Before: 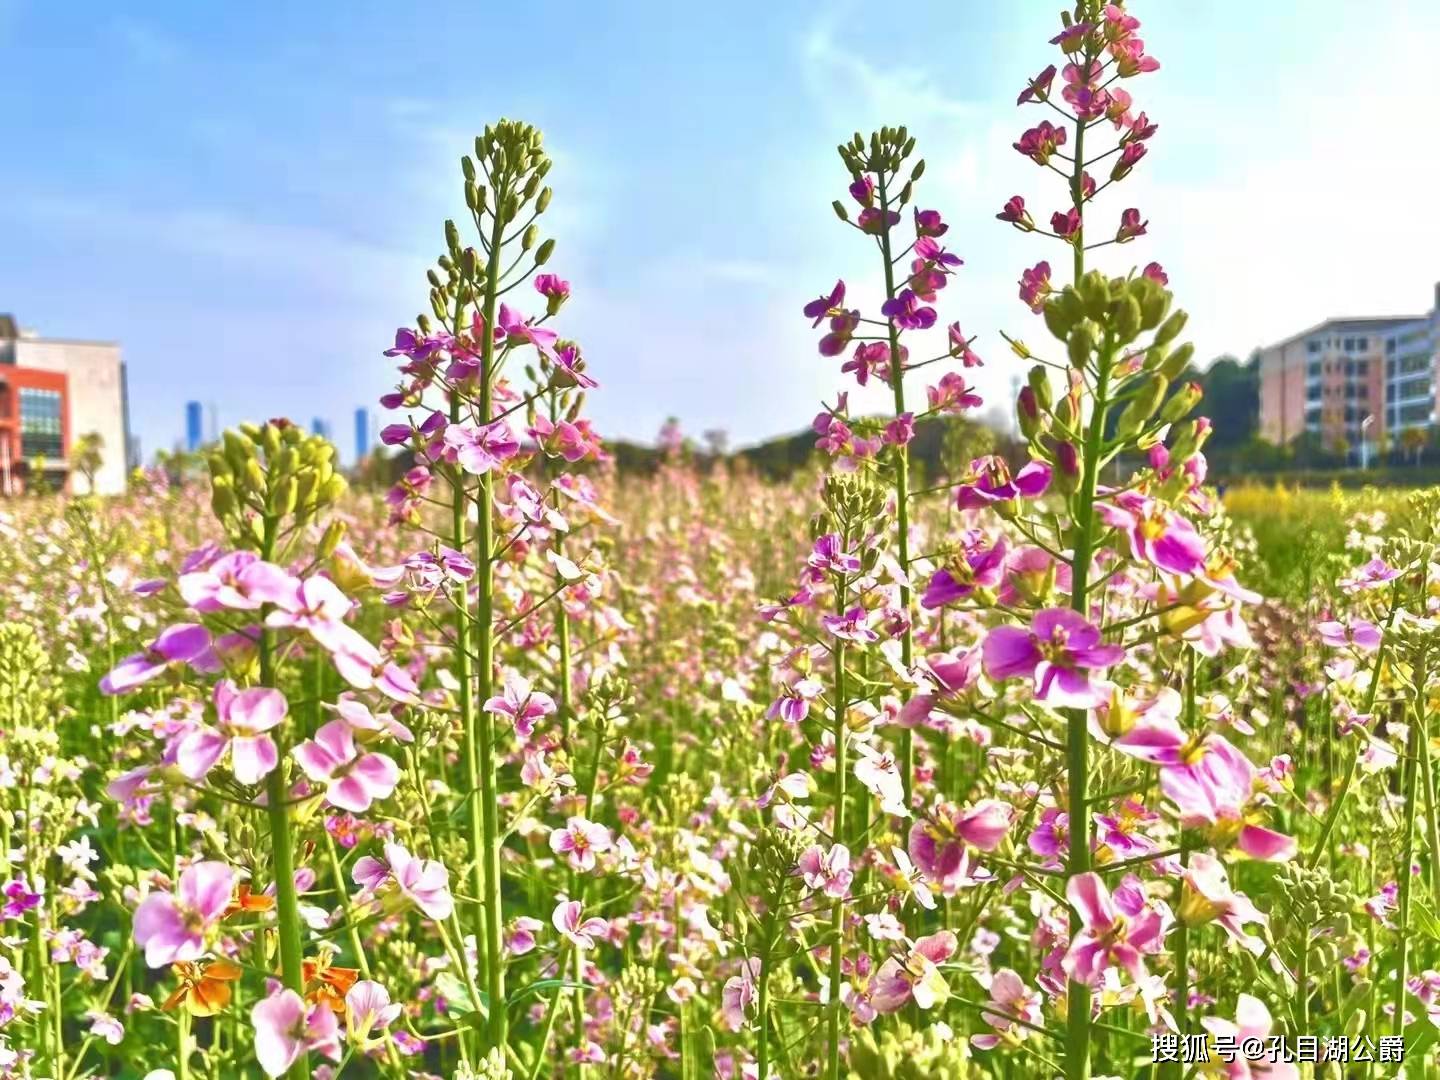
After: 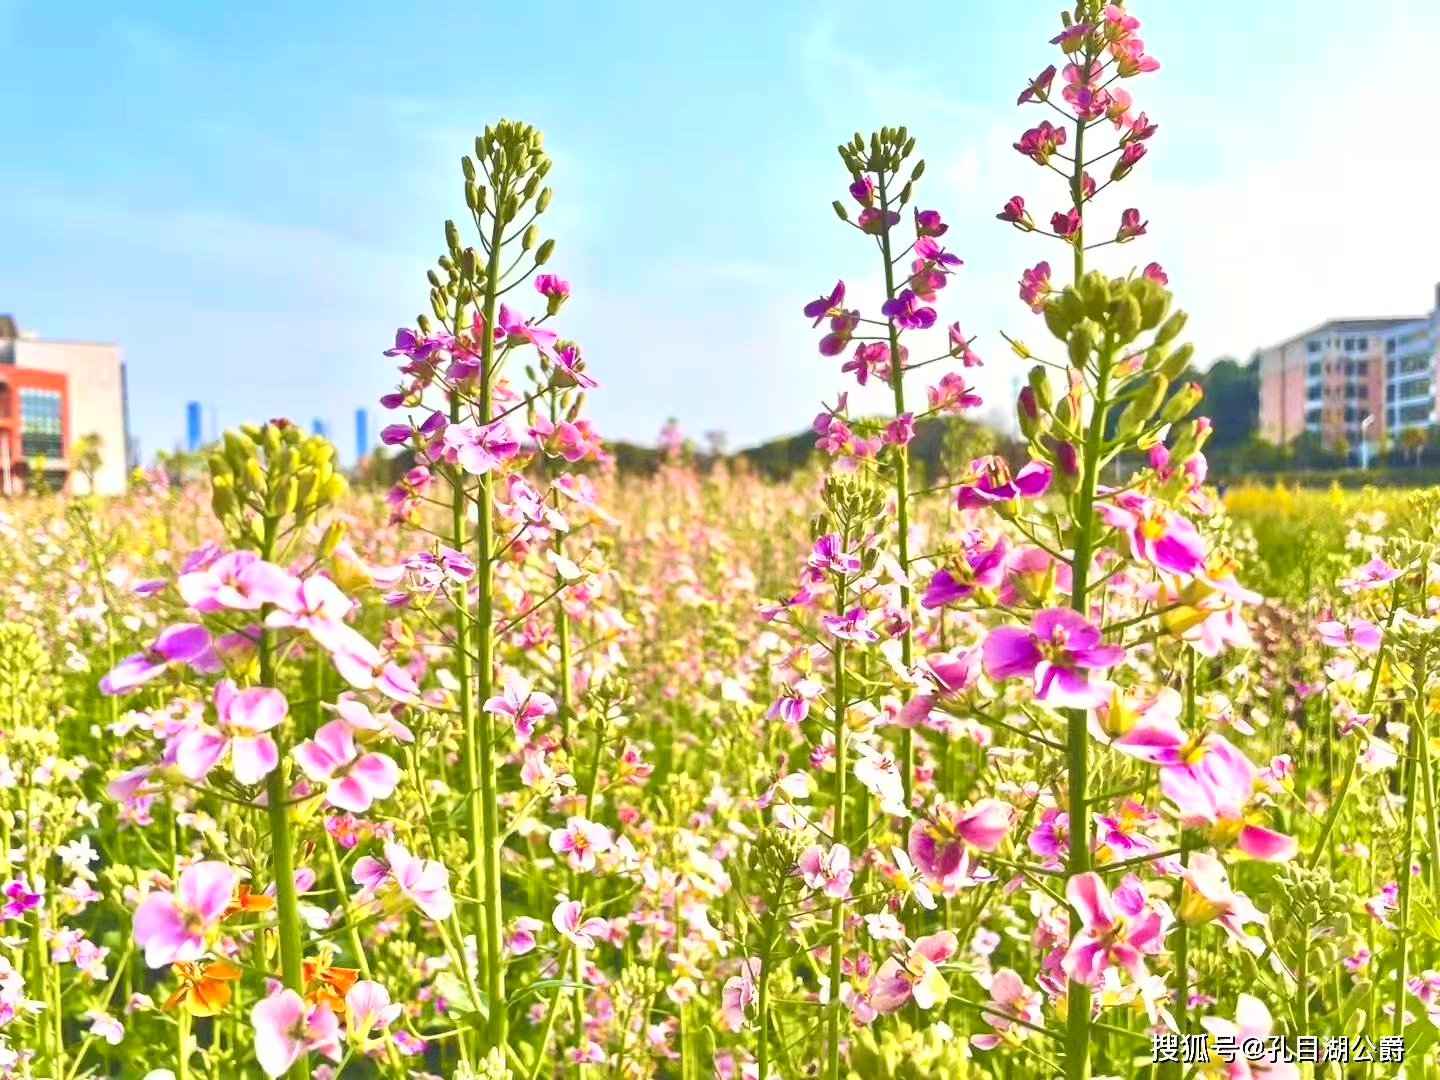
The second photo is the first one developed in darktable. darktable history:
color zones: curves: ch2 [(0, 0.5) (0.143, 0.5) (0.286, 0.489) (0.415, 0.421) (0.571, 0.5) (0.714, 0.5) (0.857, 0.5) (1, 0.5)]
contrast brightness saturation: contrast 0.199, brightness 0.166, saturation 0.227
